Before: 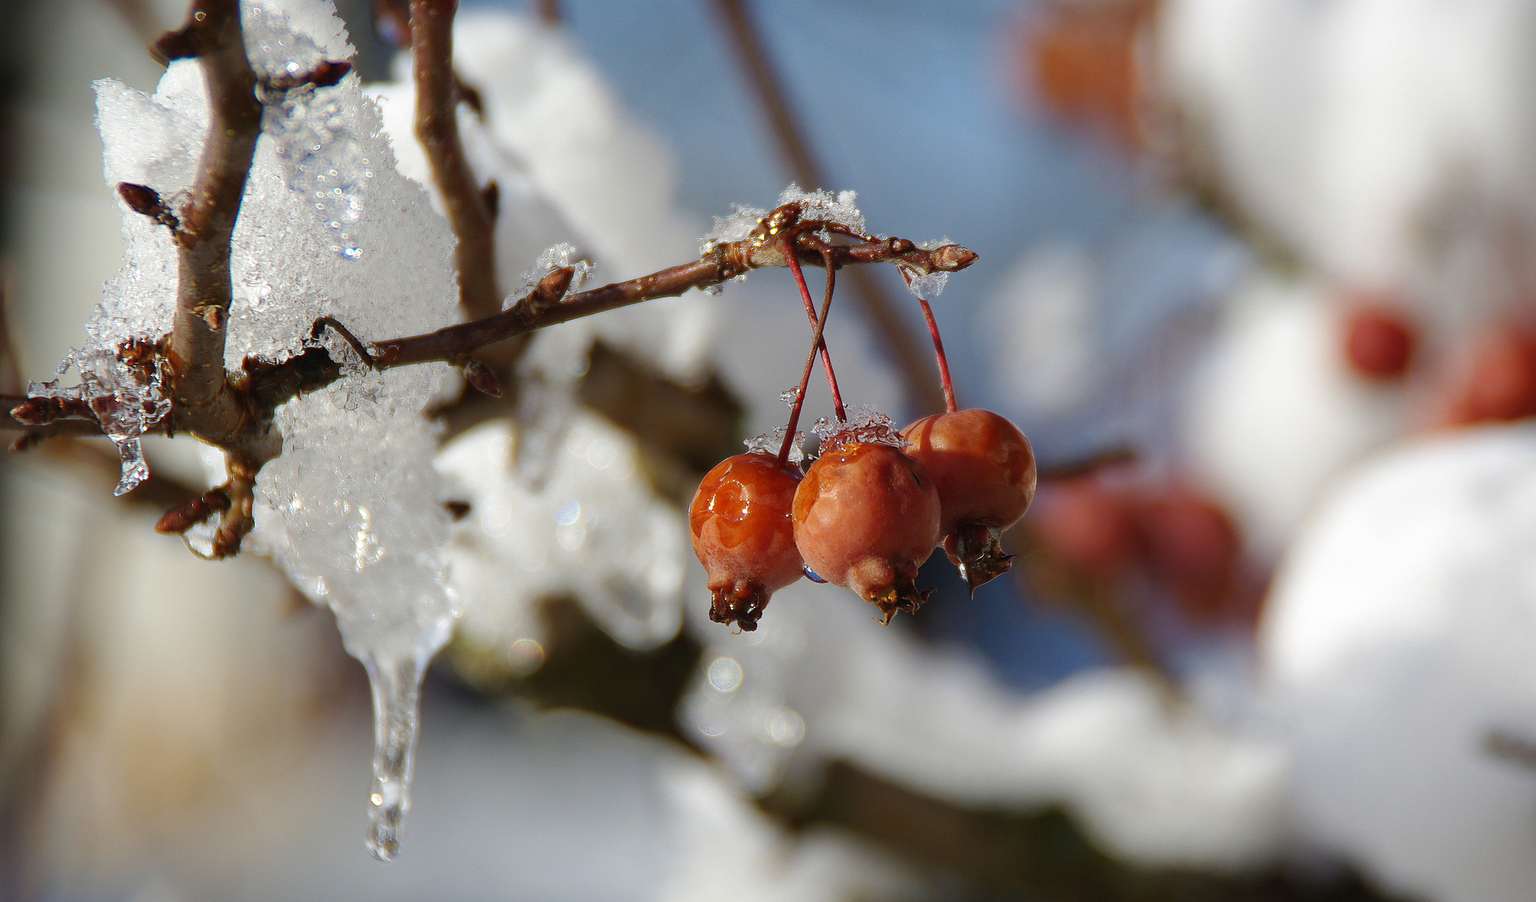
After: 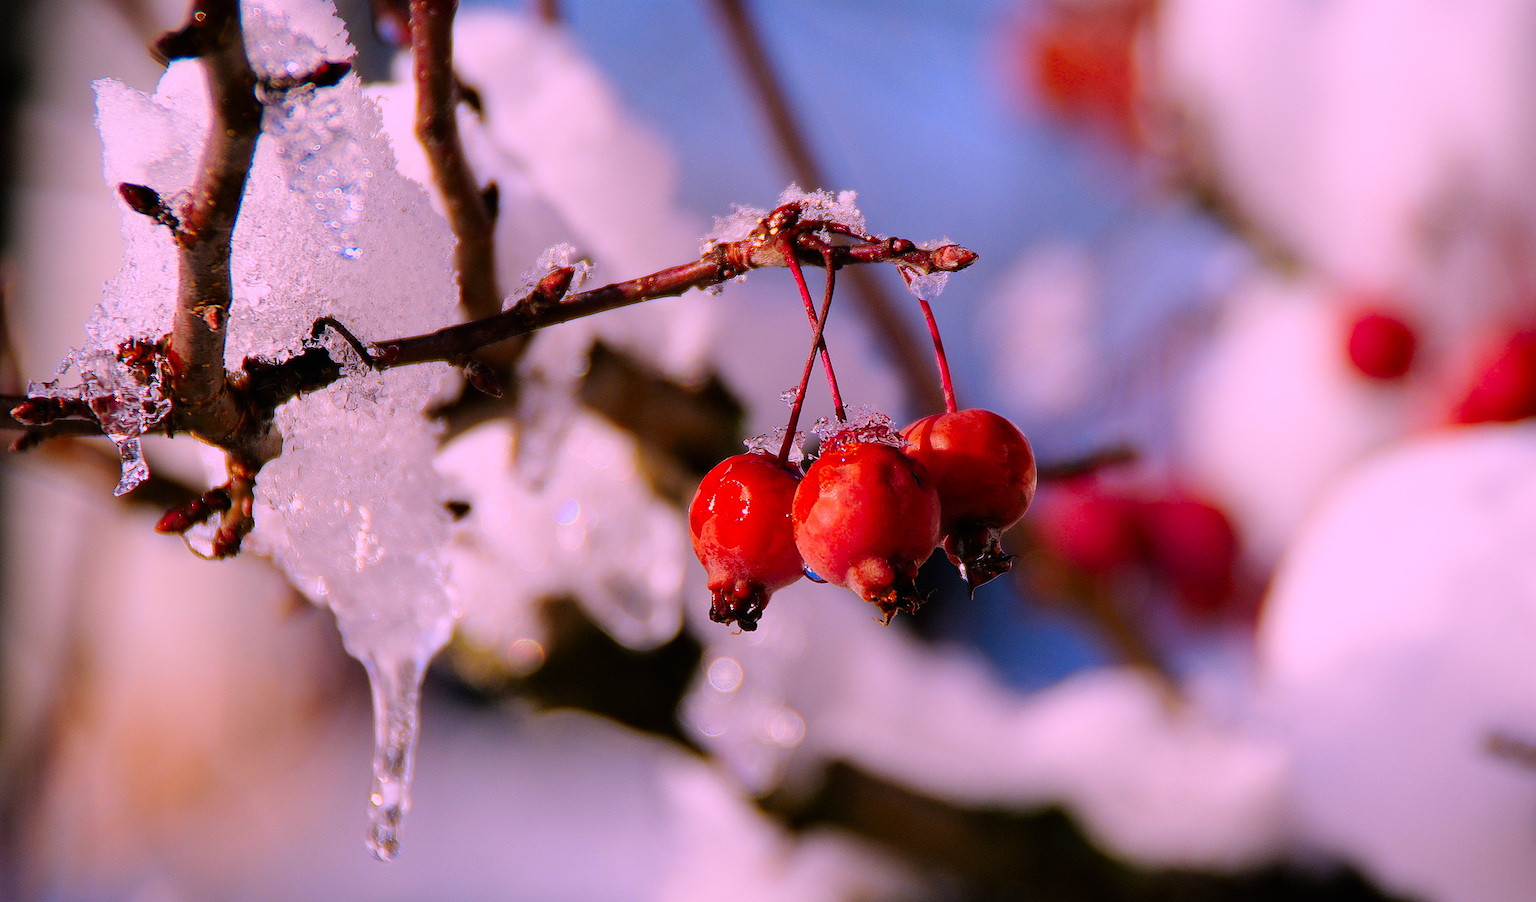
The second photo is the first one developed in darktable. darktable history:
filmic rgb: black relative exposure -7.75 EV, white relative exposure 4.4 EV, threshold 3 EV, hardness 3.76, latitude 50%, contrast 1.1, color science v5 (2021), contrast in shadows safe, contrast in highlights safe, enable highlight reconstruction true
color correction: highlights a* 19.5, highlights b* -11.53, saturation 1.69
